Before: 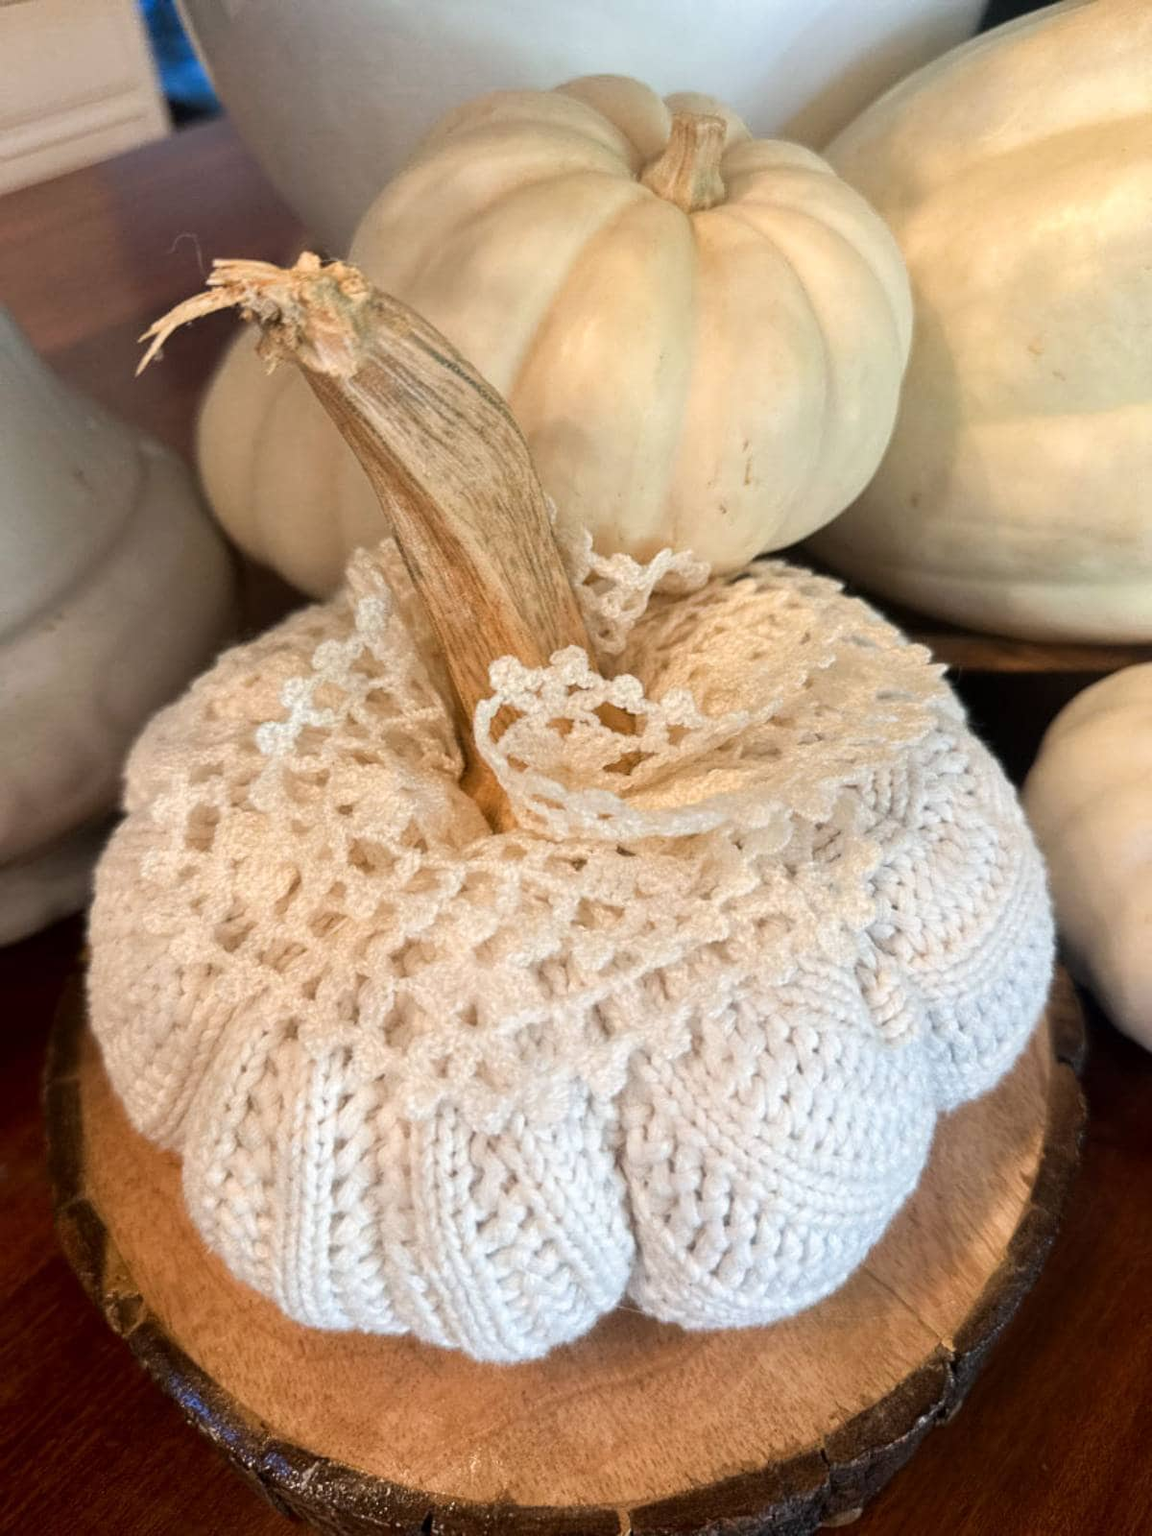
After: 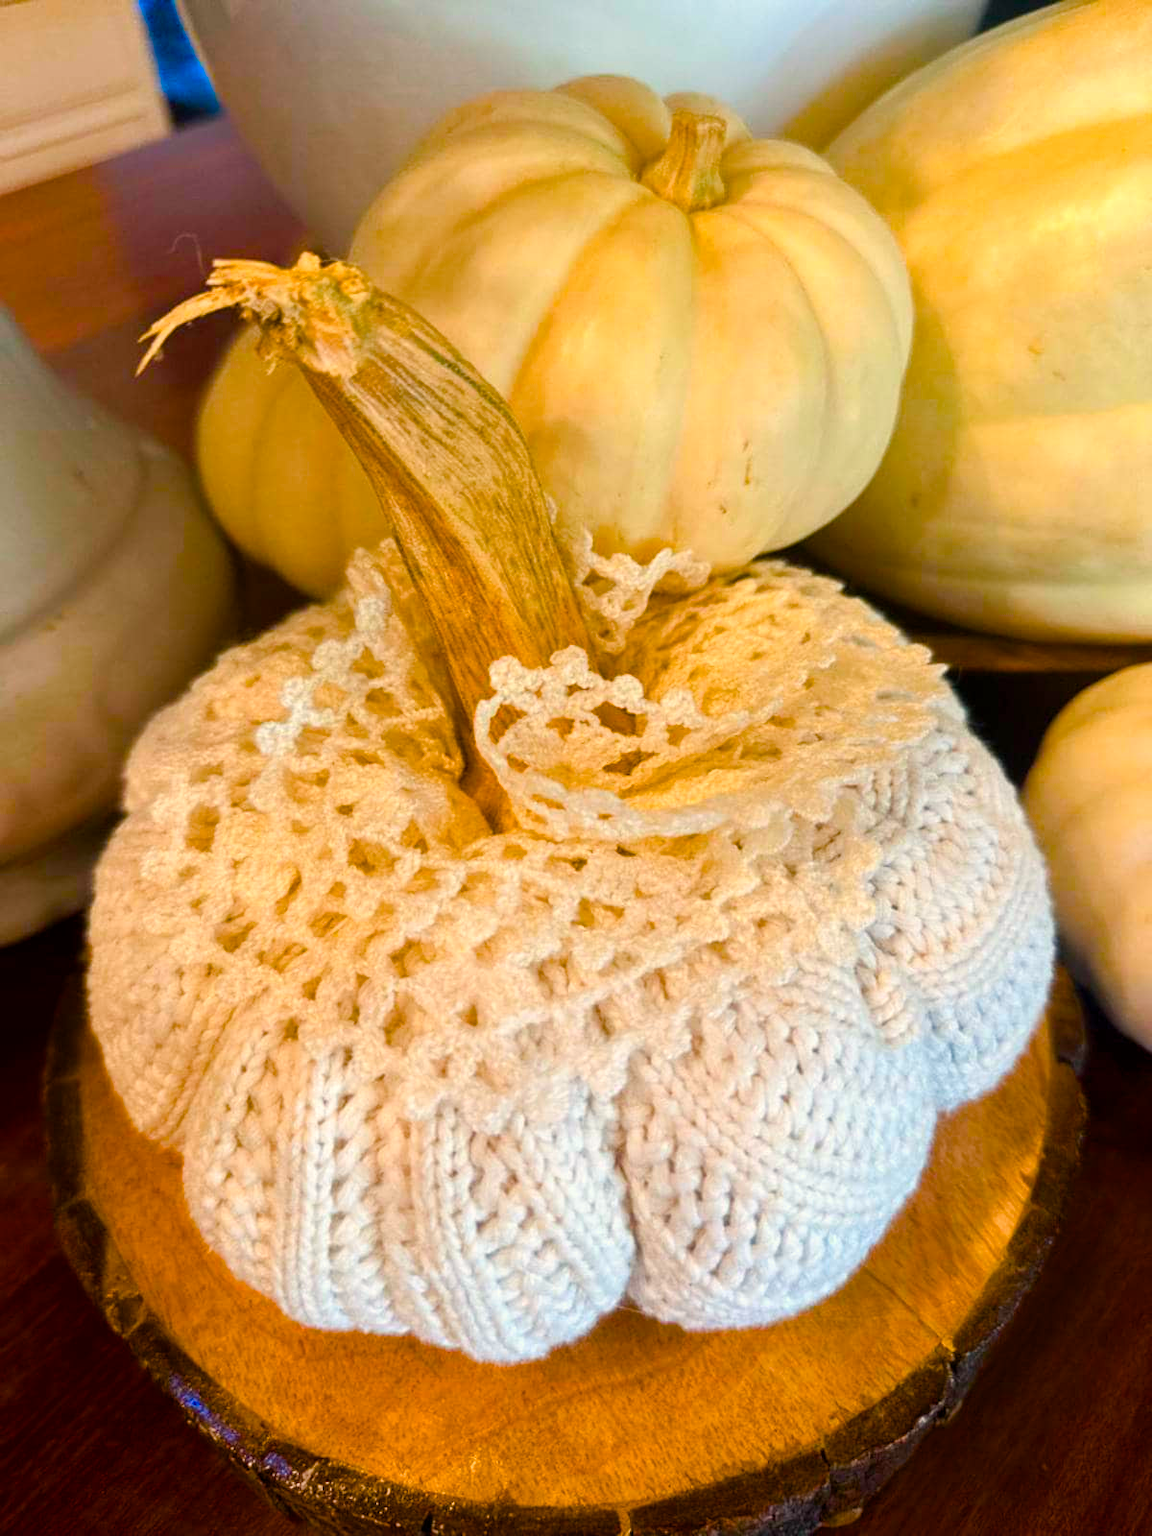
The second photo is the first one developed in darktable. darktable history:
color balance rgb: highlights gain › chroma 3.046%, highlights gain › hue 75.87°, linear chroma grading › shadows 16.999%, linear chroma grading › highlights 62.076%, linear chroma grading › global chroma 49.975%, perceptual saturation grading › global saturation 0.049%, perceptual saturation grading › highlights -17.977%, perceptual saturation grading › mid-tones 32.975%, perceptual saturation grading › shadows 50.418%
levels: white 99.91%
